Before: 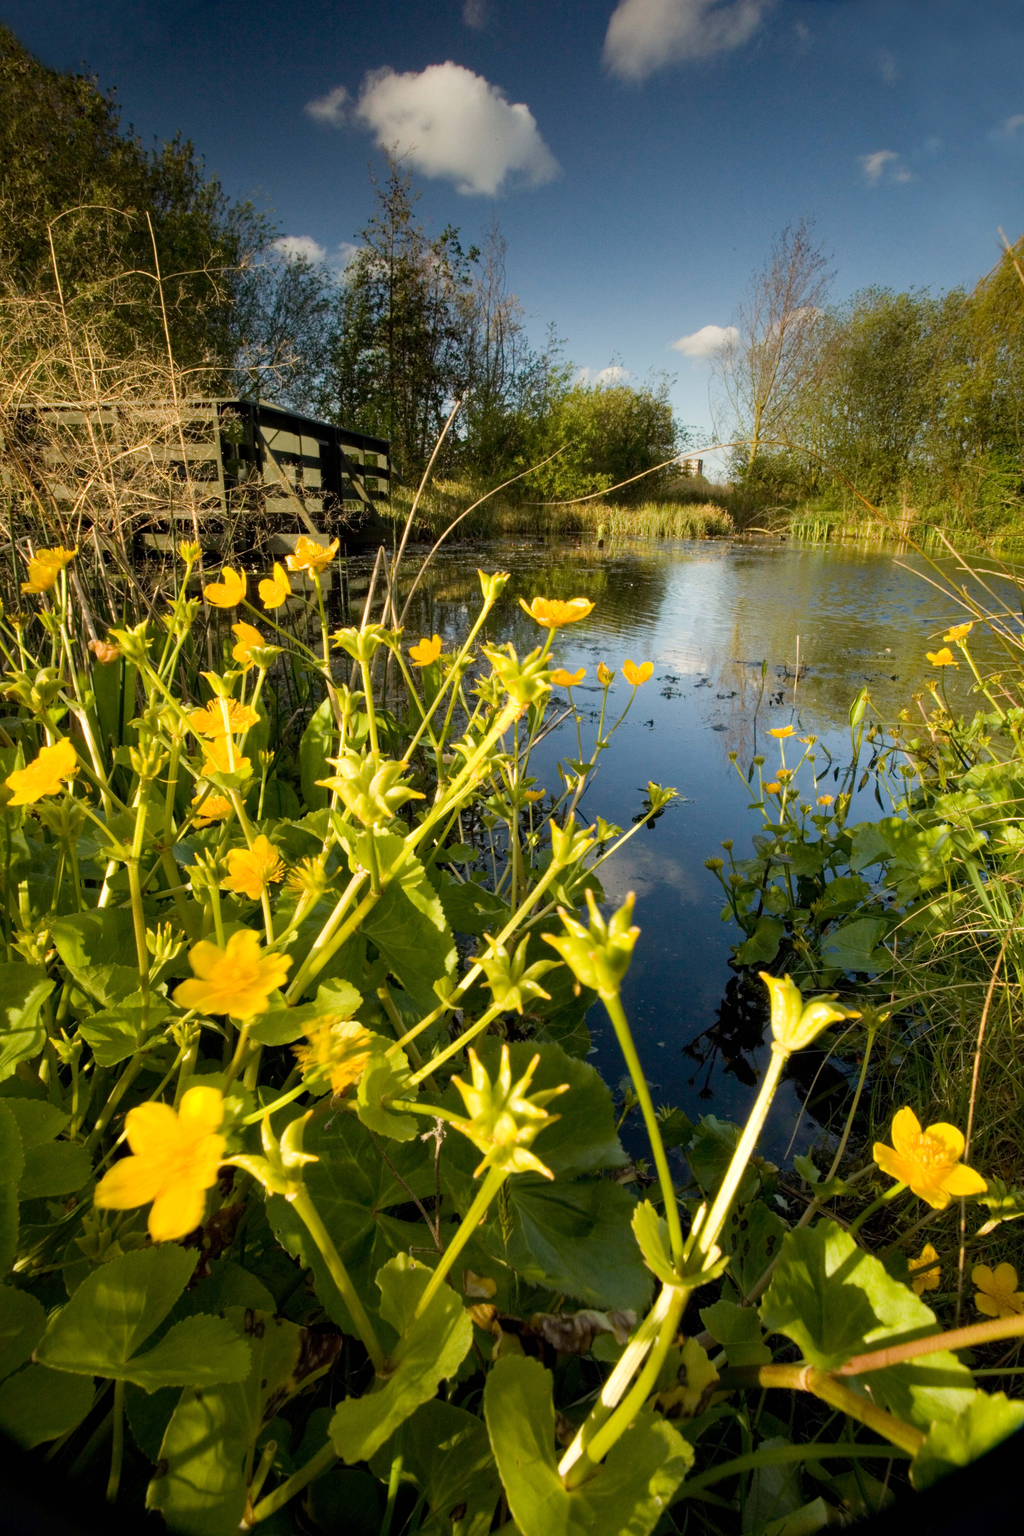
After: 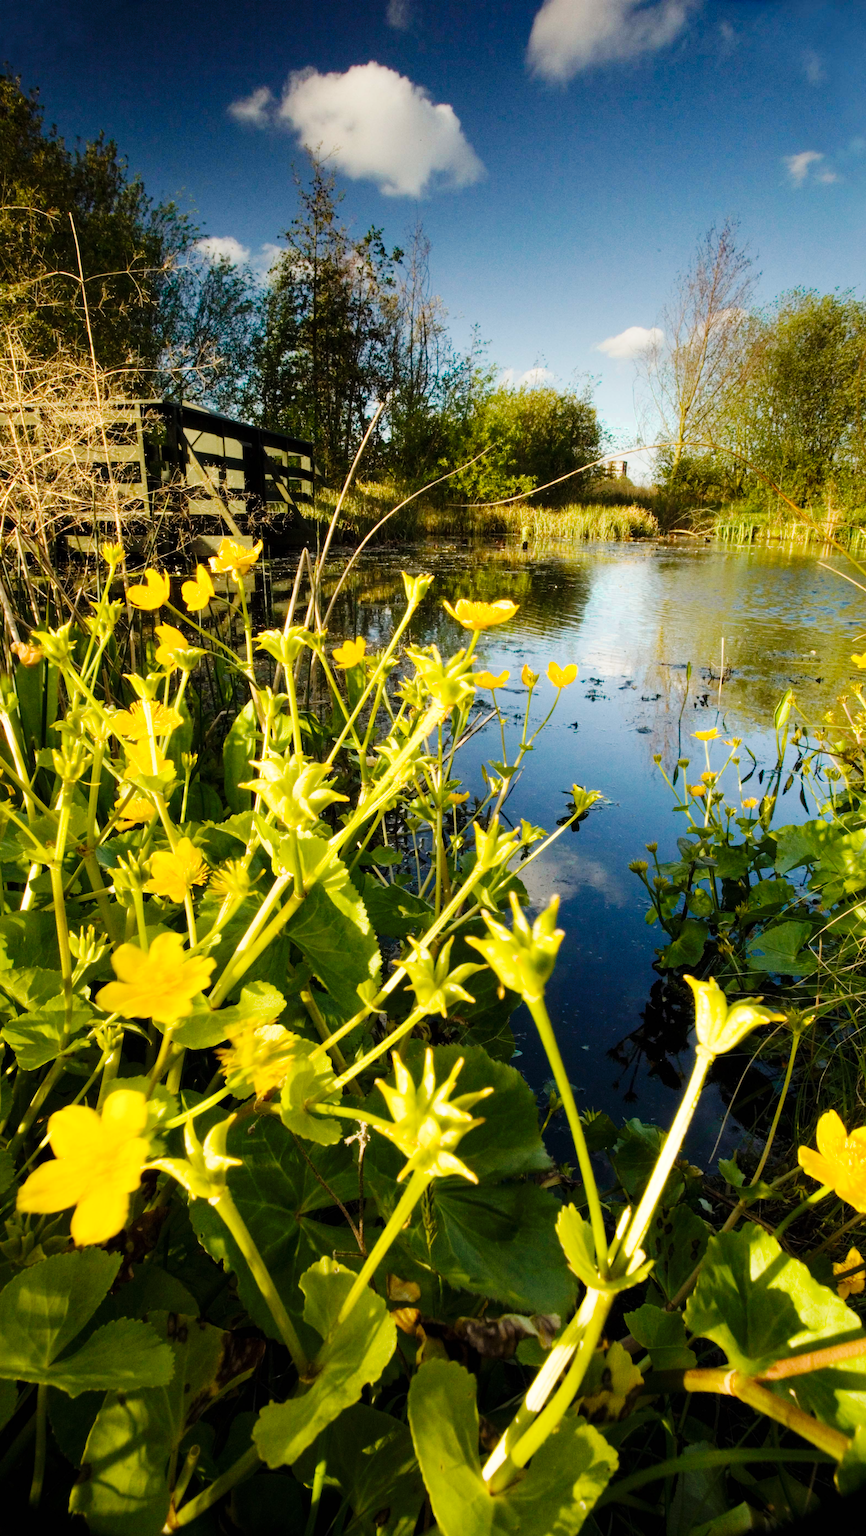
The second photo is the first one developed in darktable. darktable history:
crop: left 7.598%, right 7.873%
color zones: curves: ch0 [(0.25, 0.5) (0.423, 0.5) (0.443, 0.5) (0.521, 0.756) (0.568, 0.5) (0.576, 0.5) (0.75, 0.5)]; ch1 [(0.25, 0.5) (0.423, 0.5) (0.443, 0.5) (0.539, 0.873) (0.624, 0.565) (0.631, 0.5) (0.75, 0.5)]
base curve: curves: ch0 [(0, 0) (0.036, 0.025) (0.121, 0.166) (0.206, 0.329) (0.605, 0.79) (1, 1)], preserve colors none
color balance: on, module defaults
